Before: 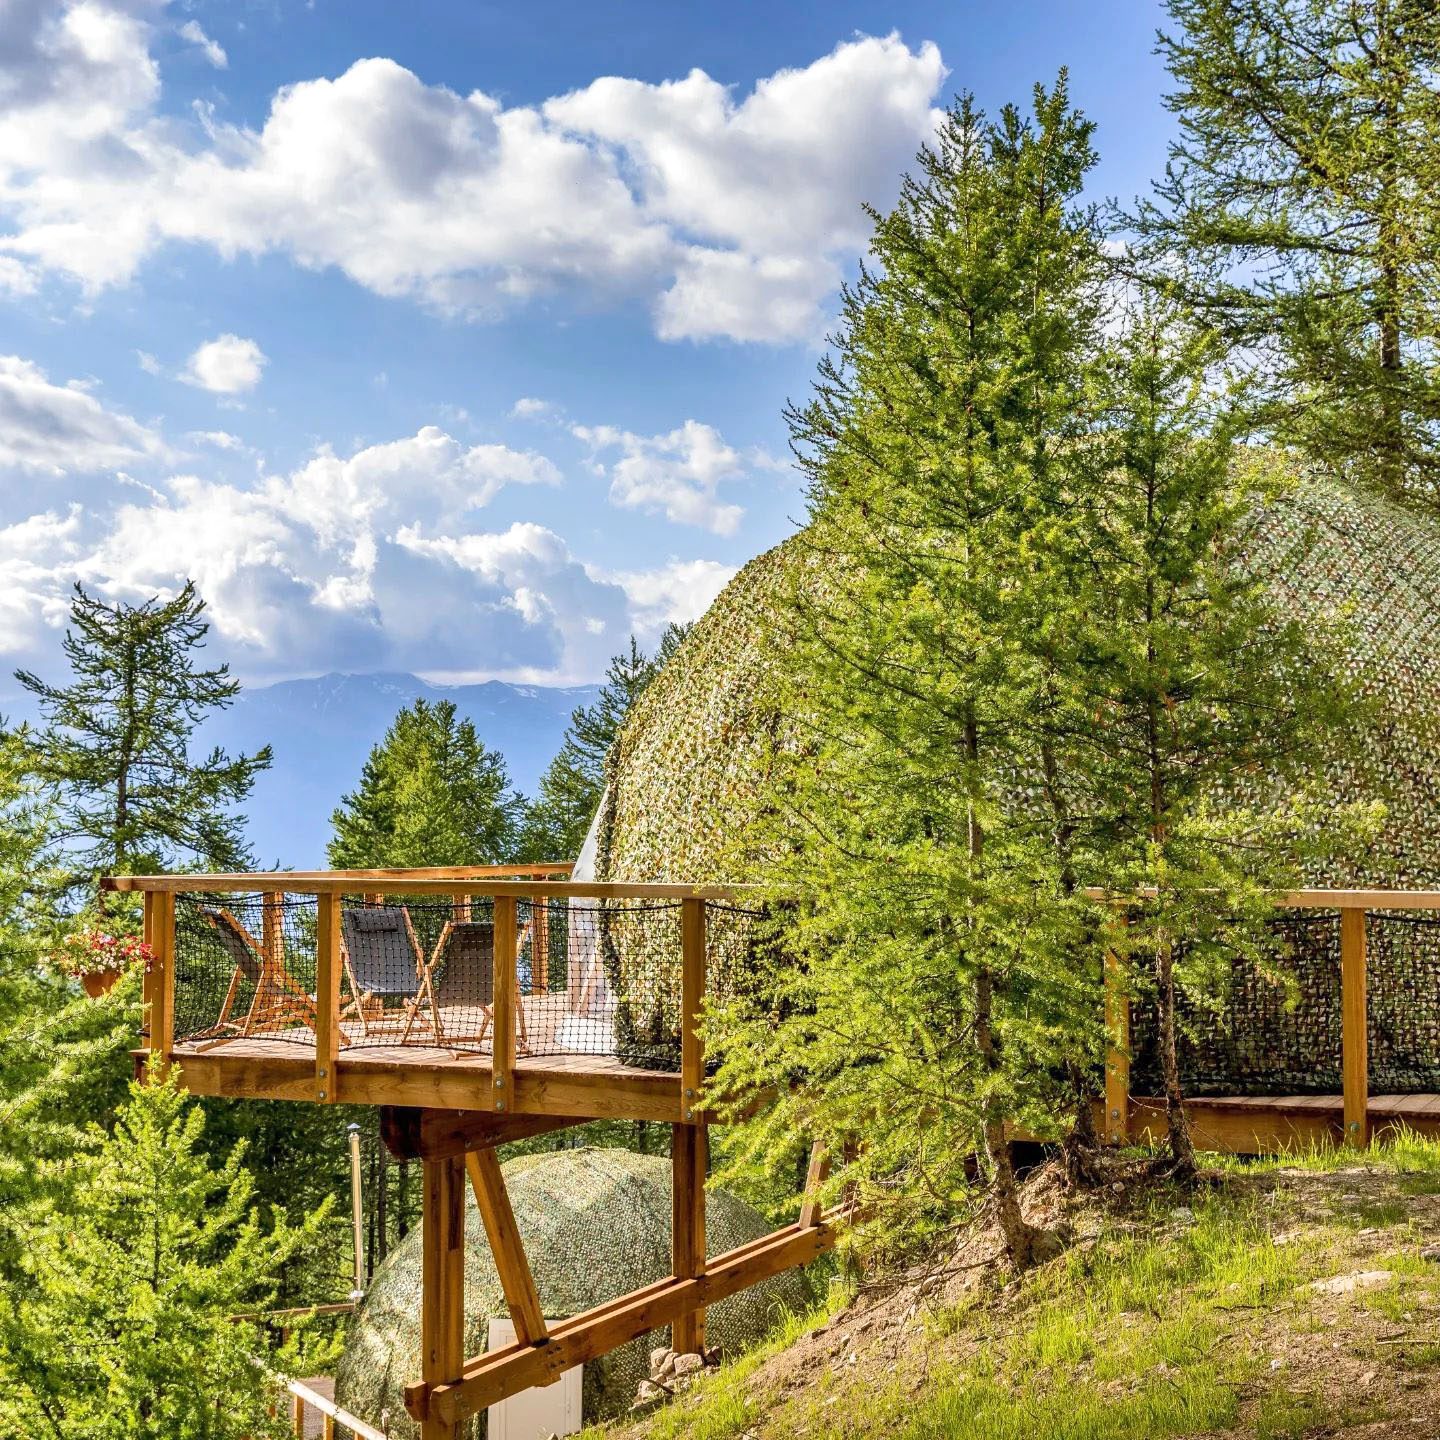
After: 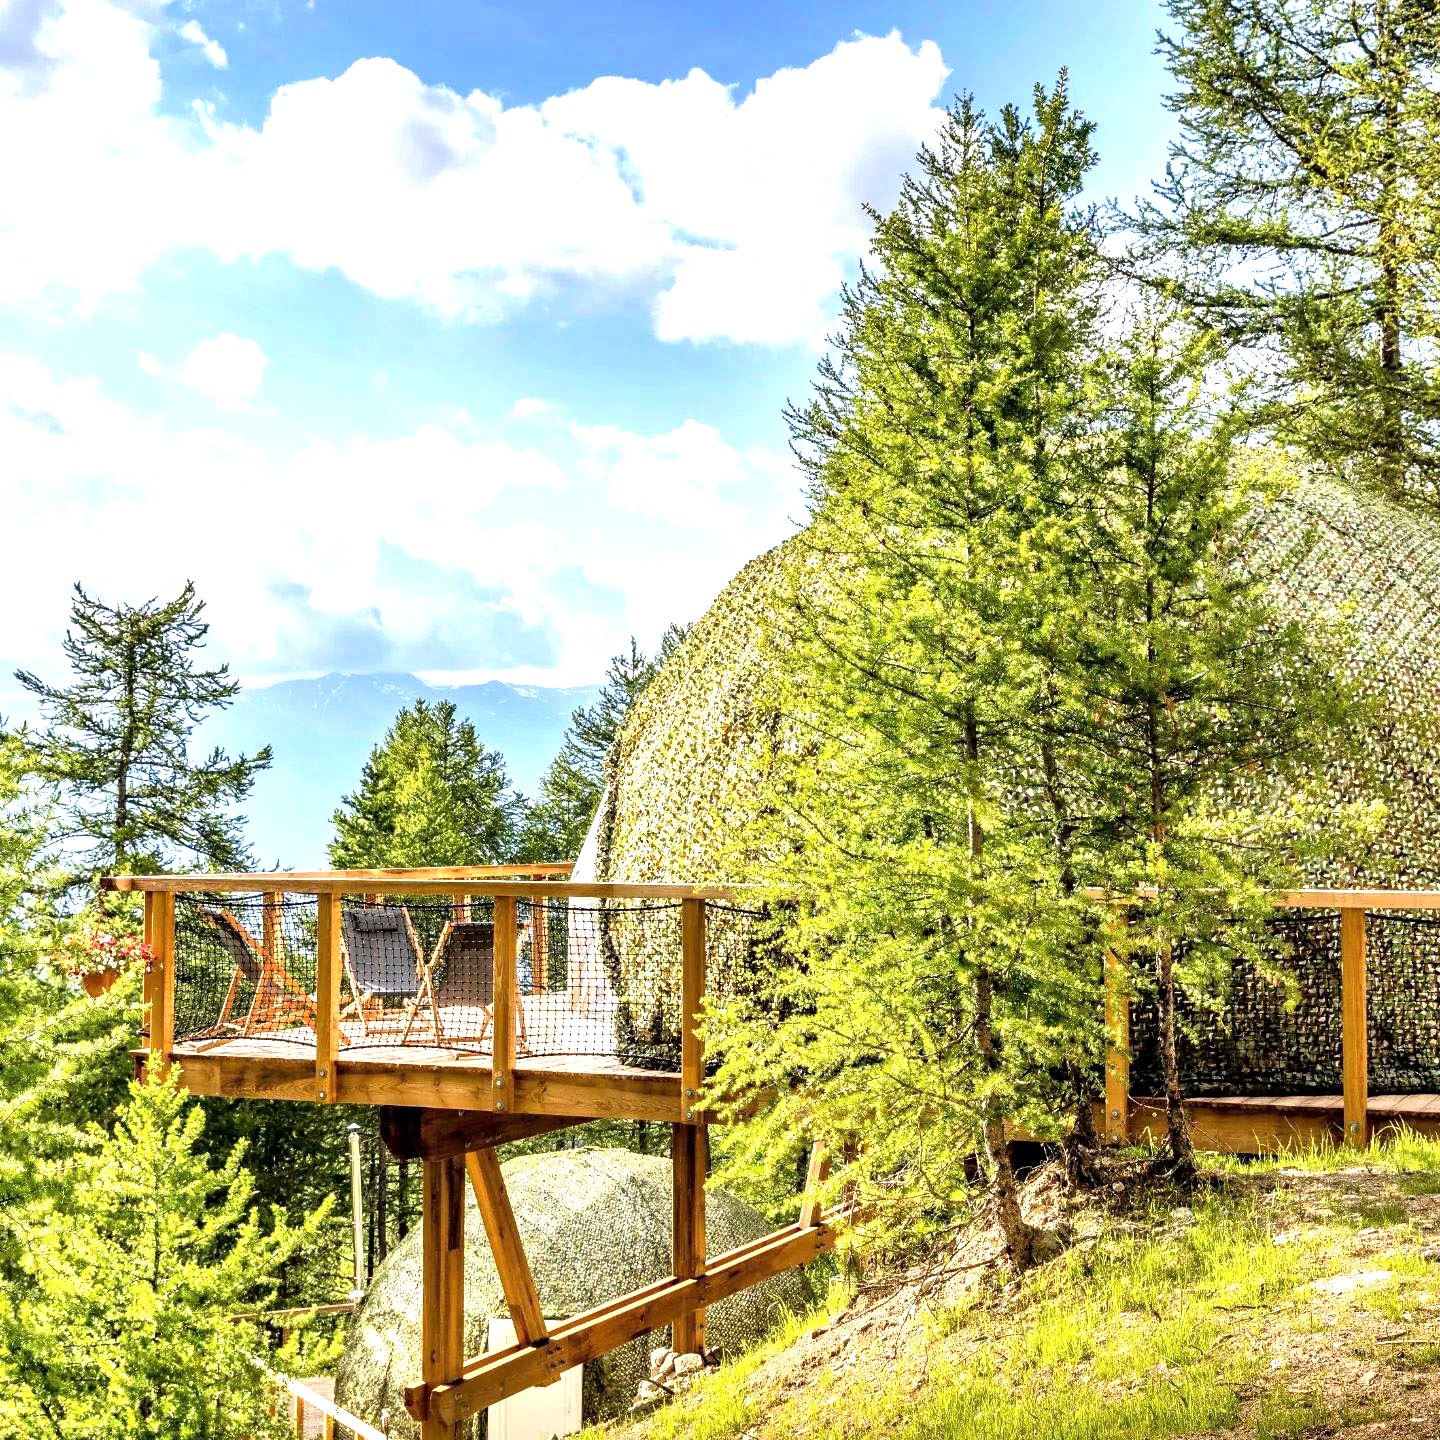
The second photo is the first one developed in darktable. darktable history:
tone equalizer: -8 EV -1.1 EV, -7 EV -1.04 EV, -6 EV -0.869 EV, -5 EV -0.6 EV, -3 EV 0.579 EV, -2 EV 0.872 EV, -1 EV 1 EV, +0 EV 1.08 EV
